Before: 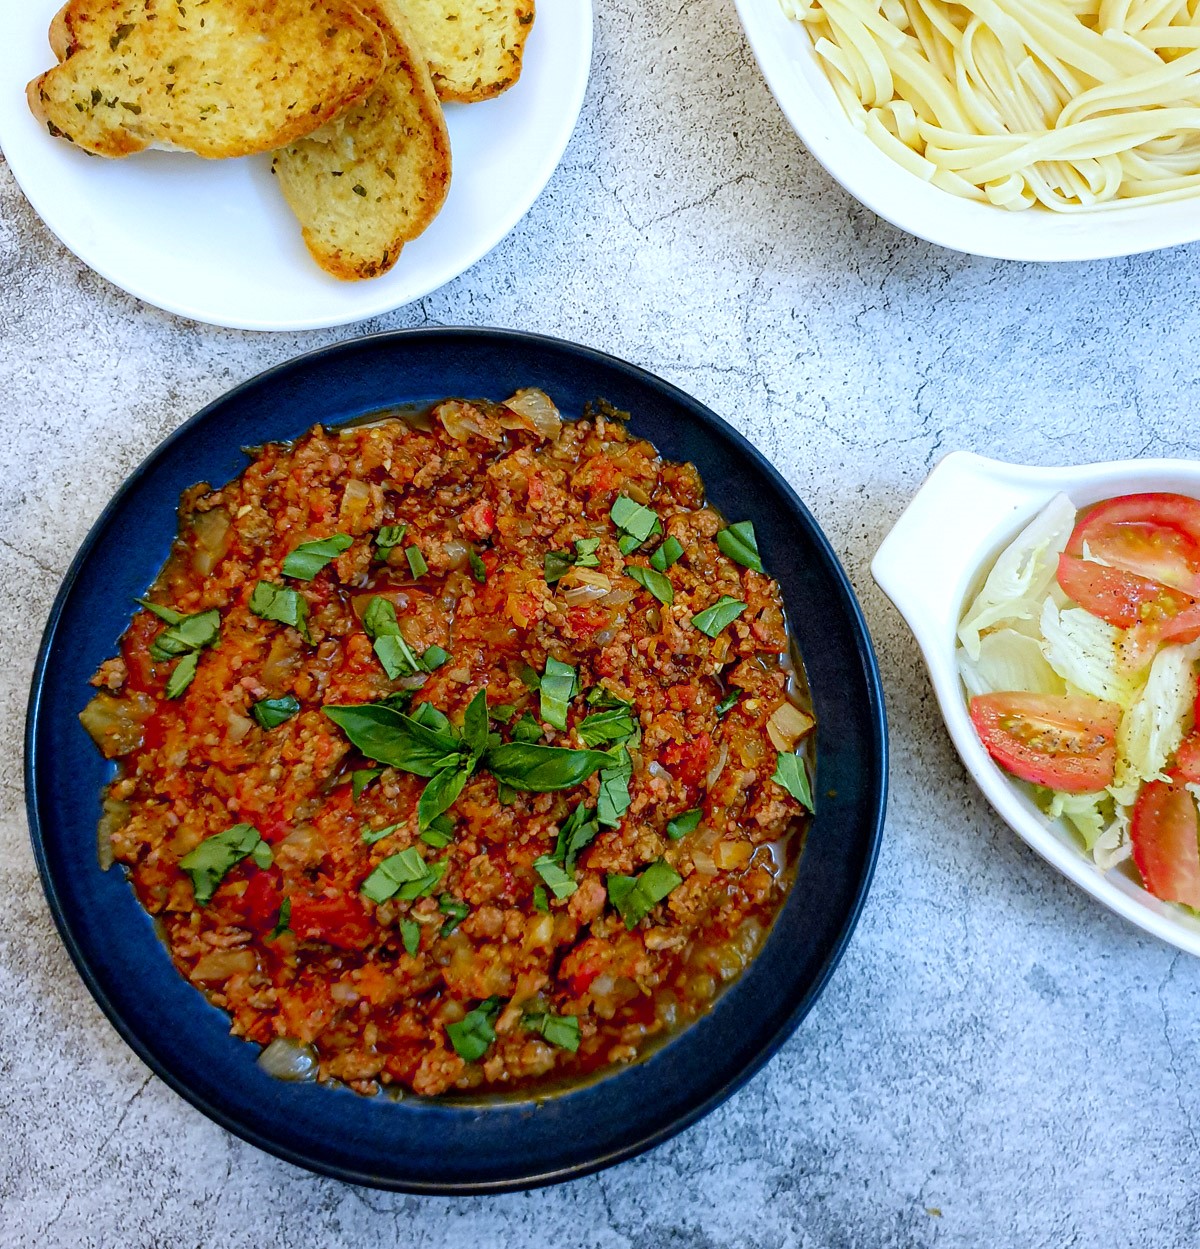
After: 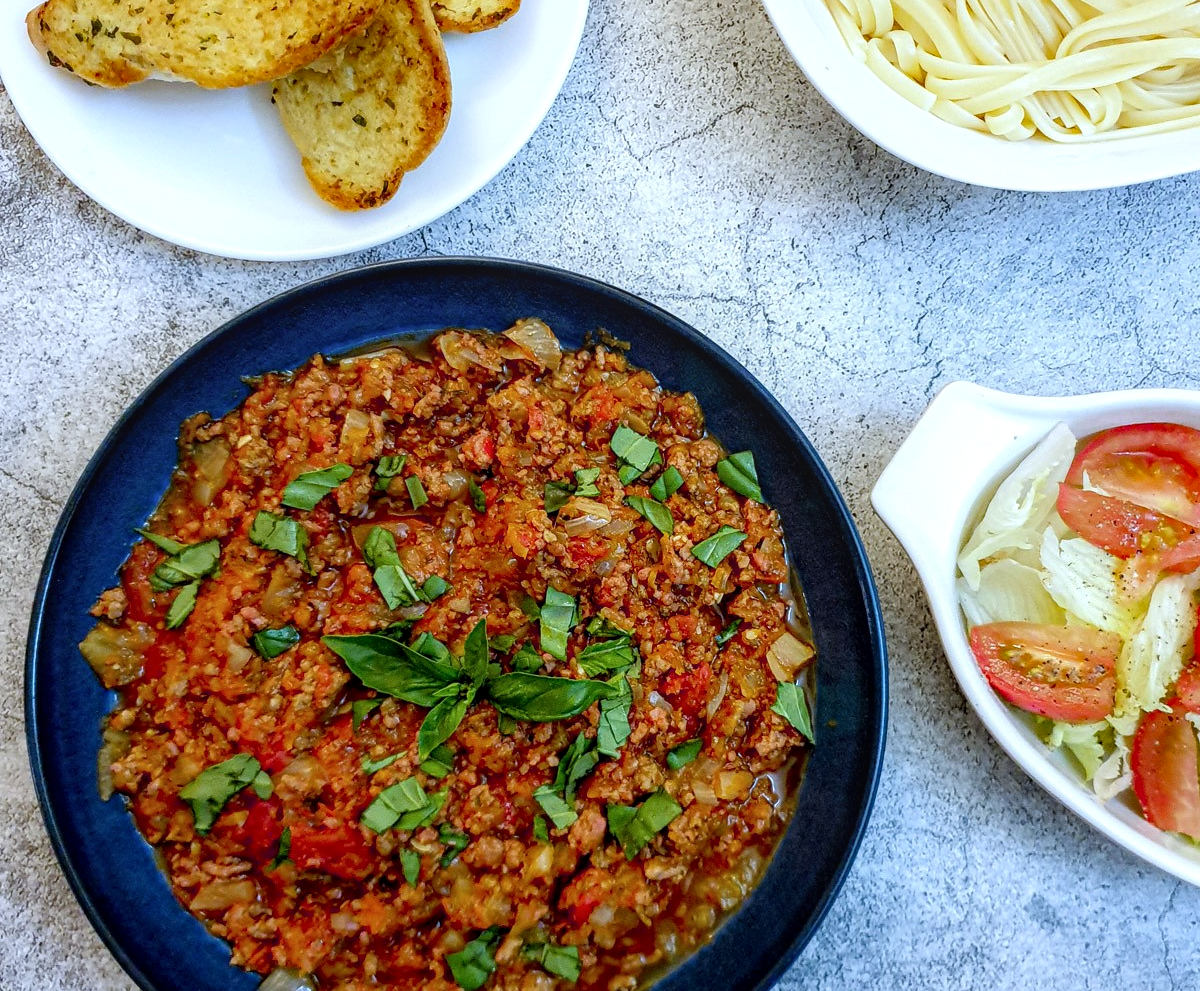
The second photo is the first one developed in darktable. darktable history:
local contrast: highlights 56%, shadows 52%, detail 130%, midtone range 0.459
crop and rotate: top 5.664%, bottom 14.946%
